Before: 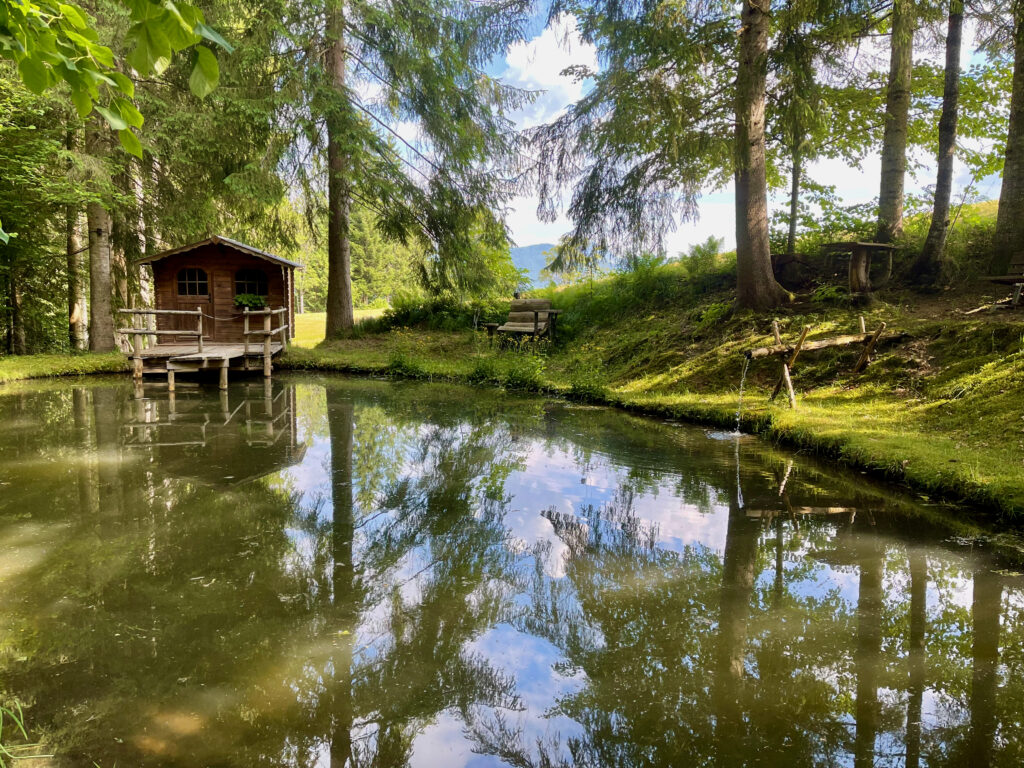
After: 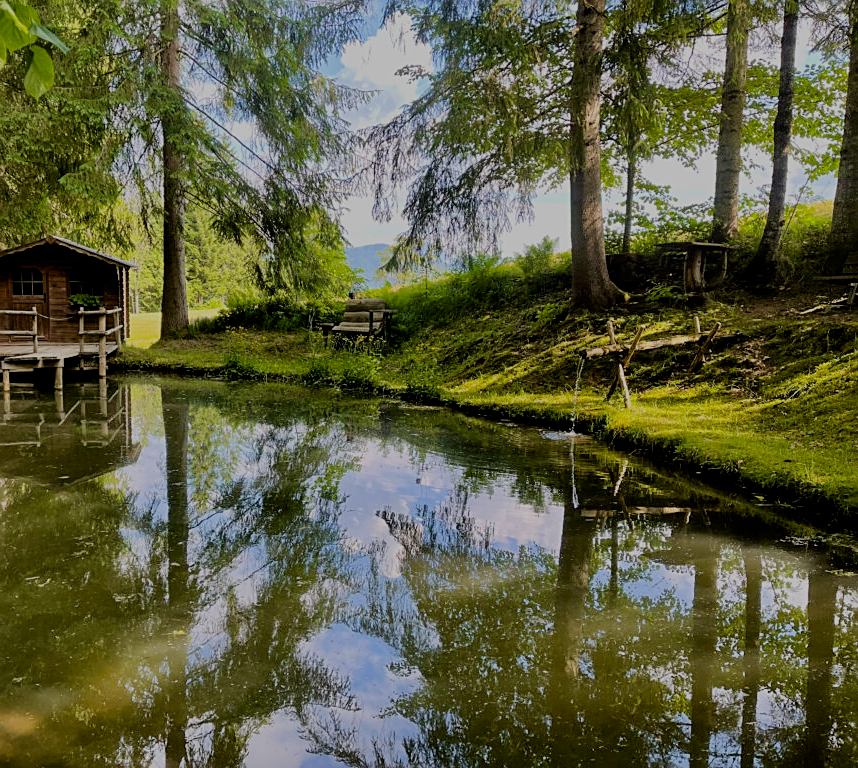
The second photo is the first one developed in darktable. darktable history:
filmic rgb: black relative exposure -7.65 EV, white relative exposure 4.56 EV, hardness 3.61
sharpen: on, module defaults
tone equalizer: on, module defaults
shadows and highlights: radius 121.13, shadows 21.4, white point adjustment -9.72, highlights -14.39, soften with gaussian
crop: left 16.145%
